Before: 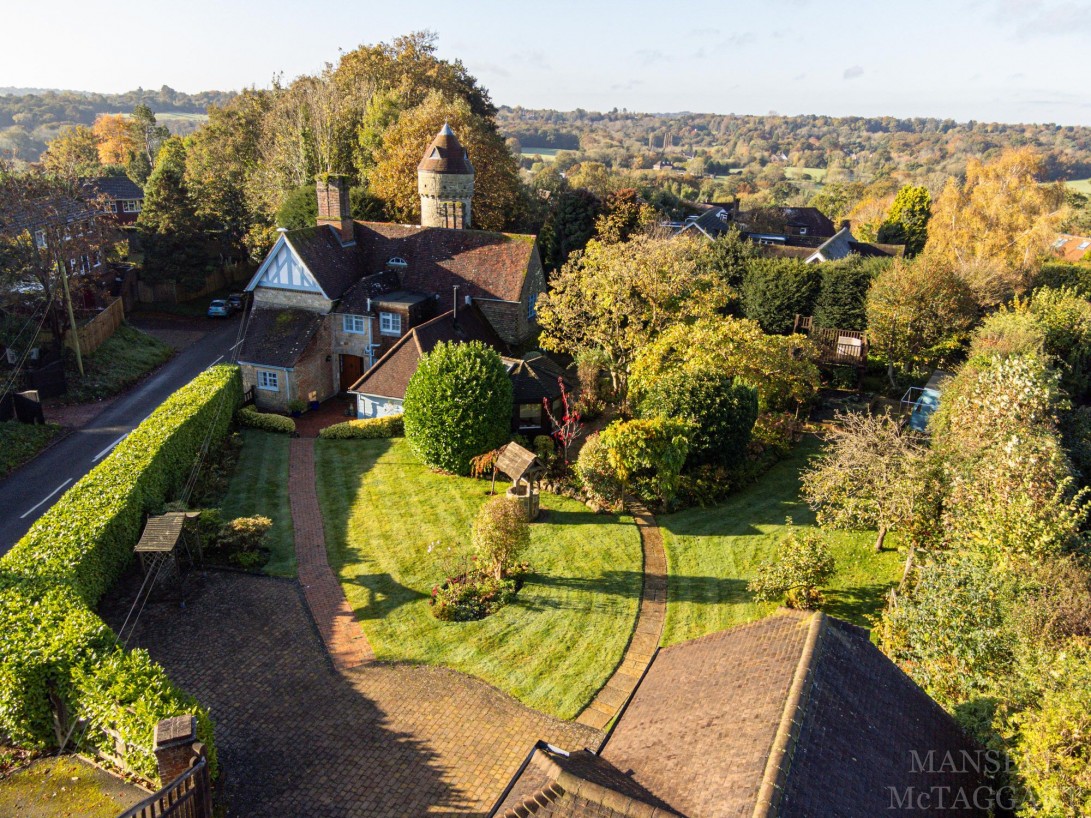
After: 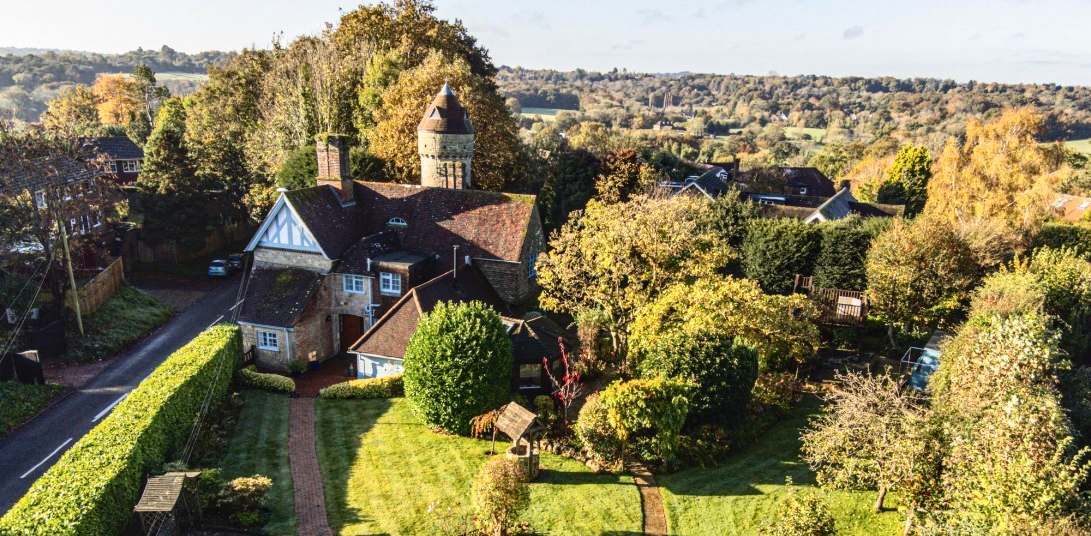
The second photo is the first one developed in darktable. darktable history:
crop and rotate: top 4.912%, bottom 29.492%
shadows and highlights: soften with gaussian
local contrast: on, module defaults
tone curve: curves: ch0 [(0, 0.032) (0.181, 0.156) (0.751, 0.829) (1, 1)], color space Lab, independent channels, preserve colors none
